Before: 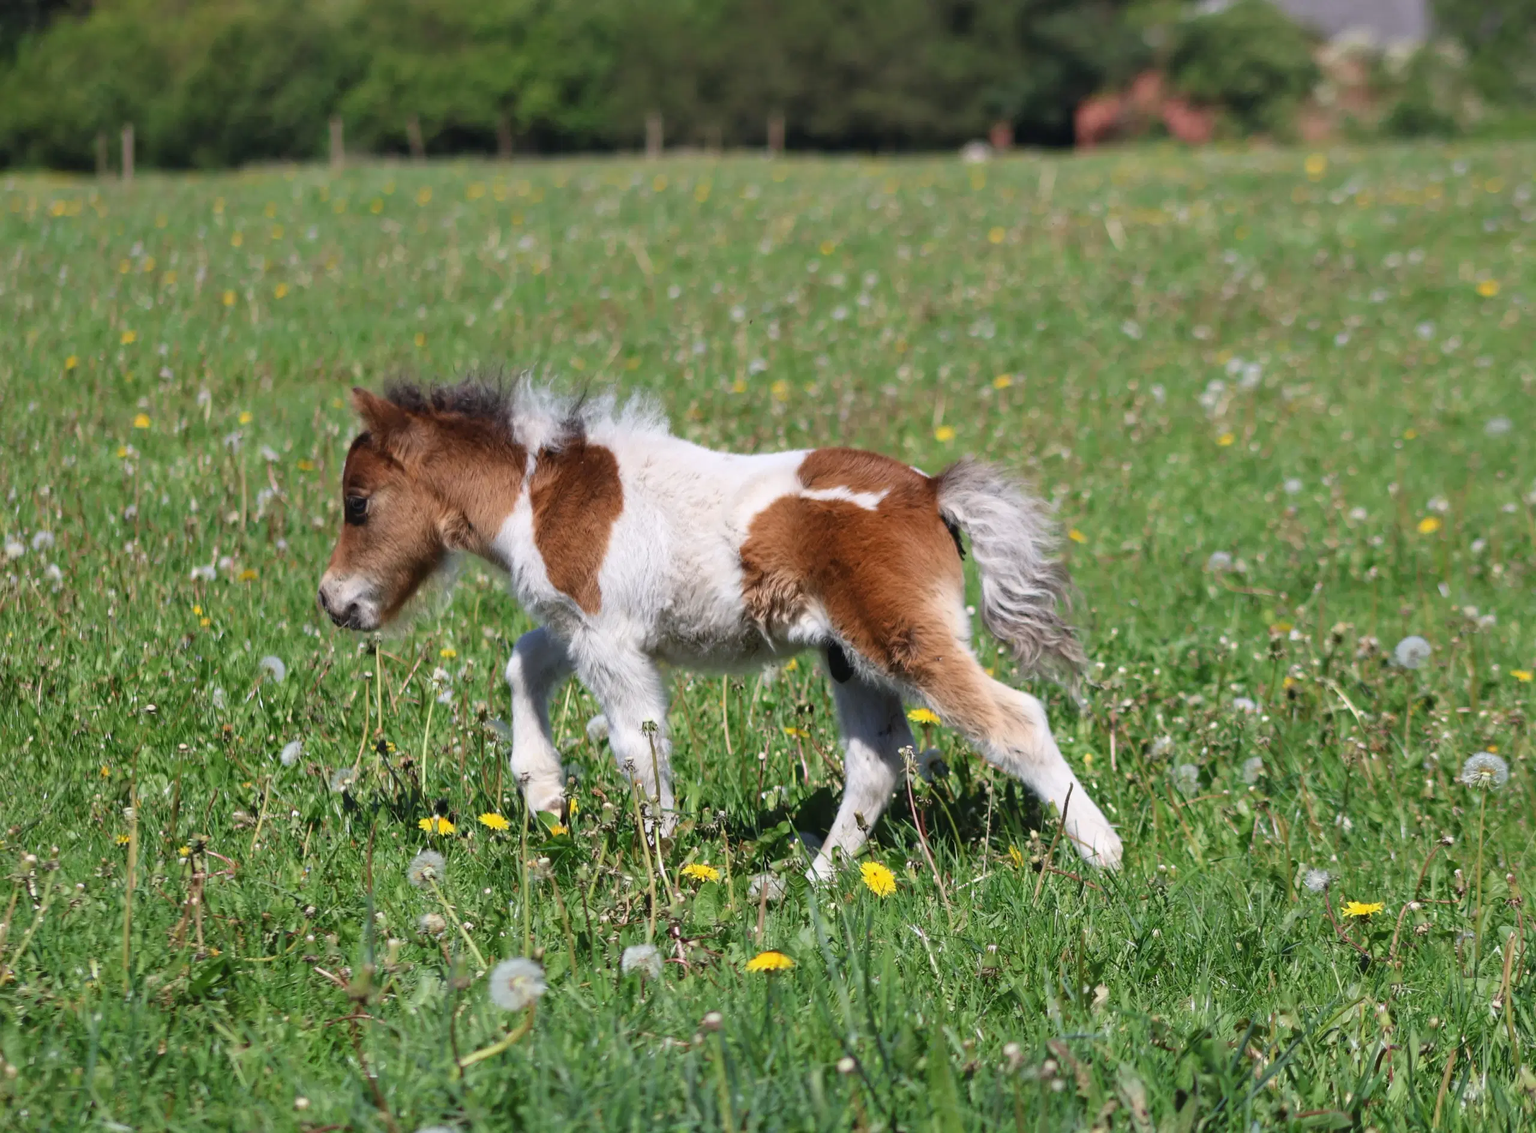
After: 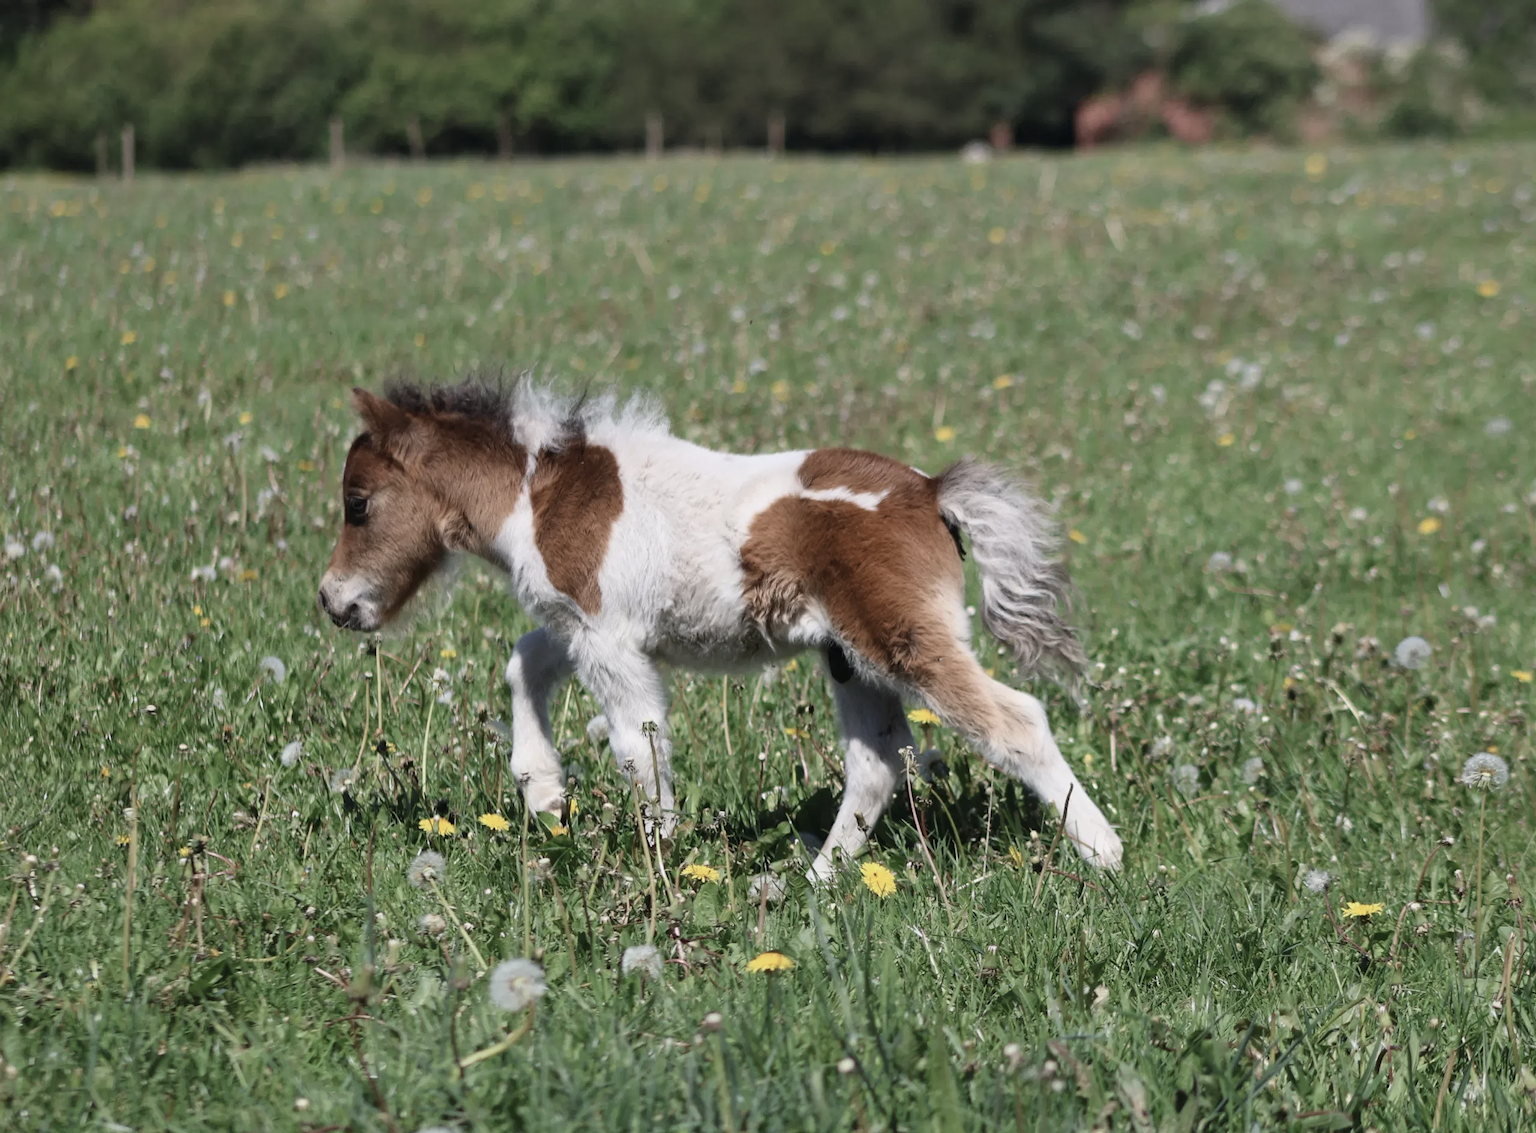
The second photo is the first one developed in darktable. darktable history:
tone equalizer: on, module defaults
exposure: exposure -0.157 EV, compensate highlight preservation false
contrast brightness saturation: contrast 0.1, saturation -0.36
